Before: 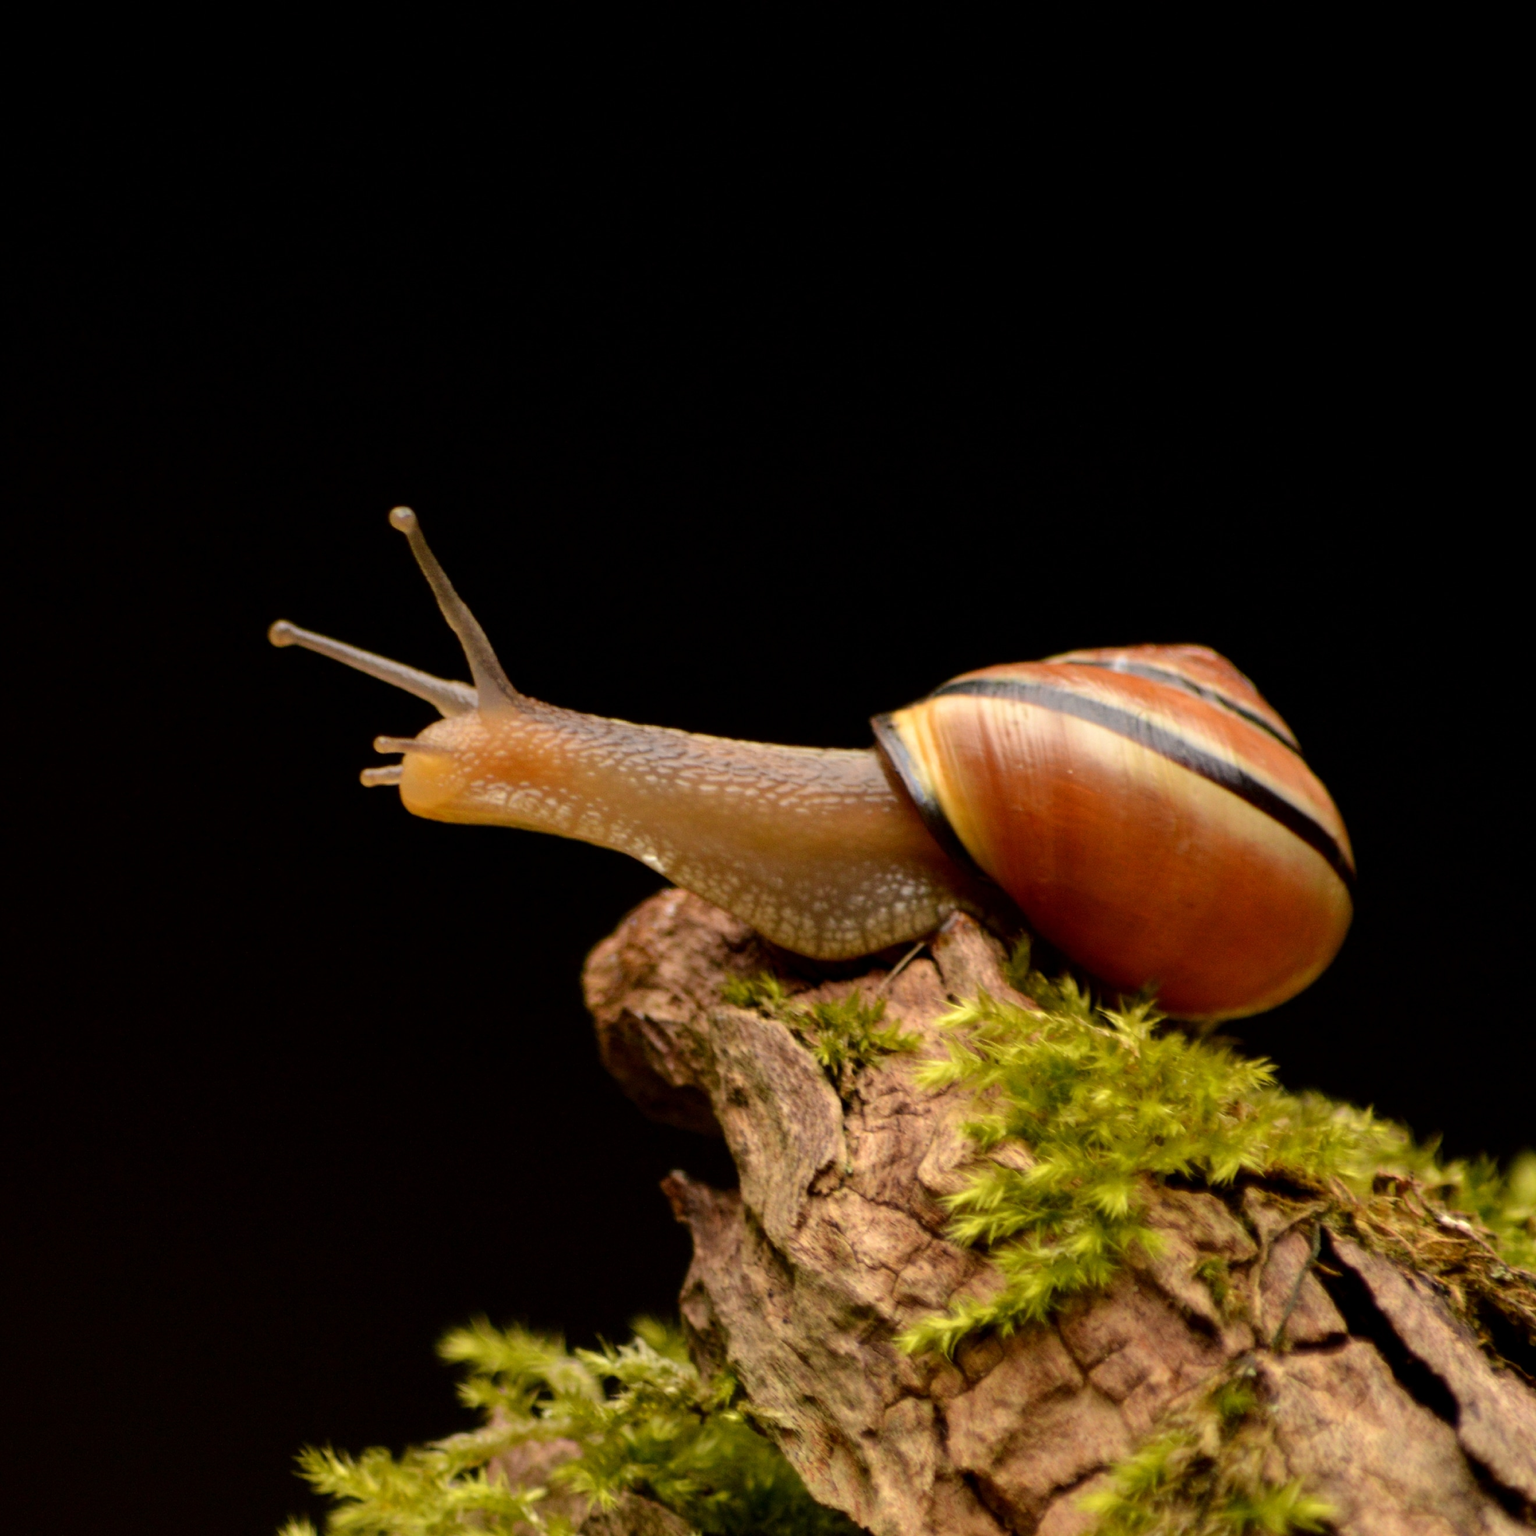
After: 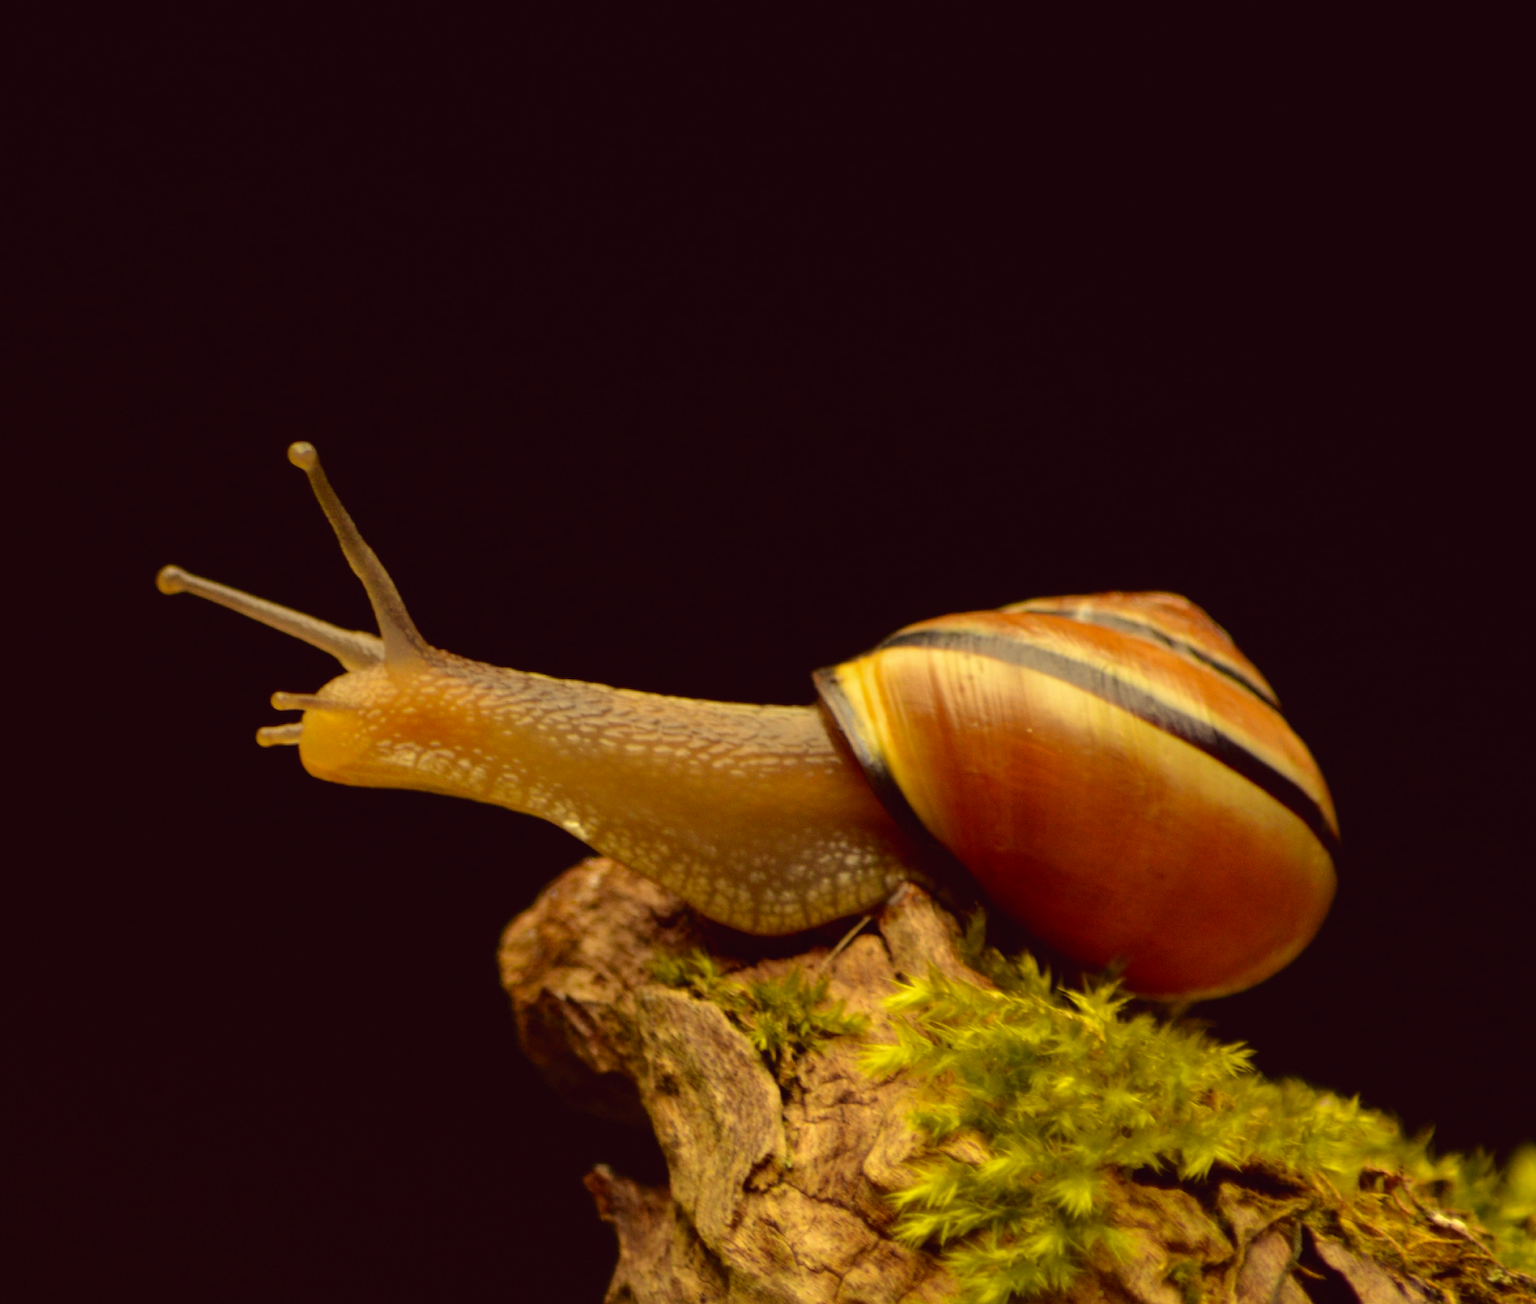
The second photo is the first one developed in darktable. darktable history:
crop: left 8.155%, top 6.611%, bottom 15.385%
color correction: highlights a* -0.482, highlights b* 40, shadows a* 9.8, shadows b* -0.161
contrast brightness saturation: contrast -0.08, brightness -0.04, saturation -0.11
